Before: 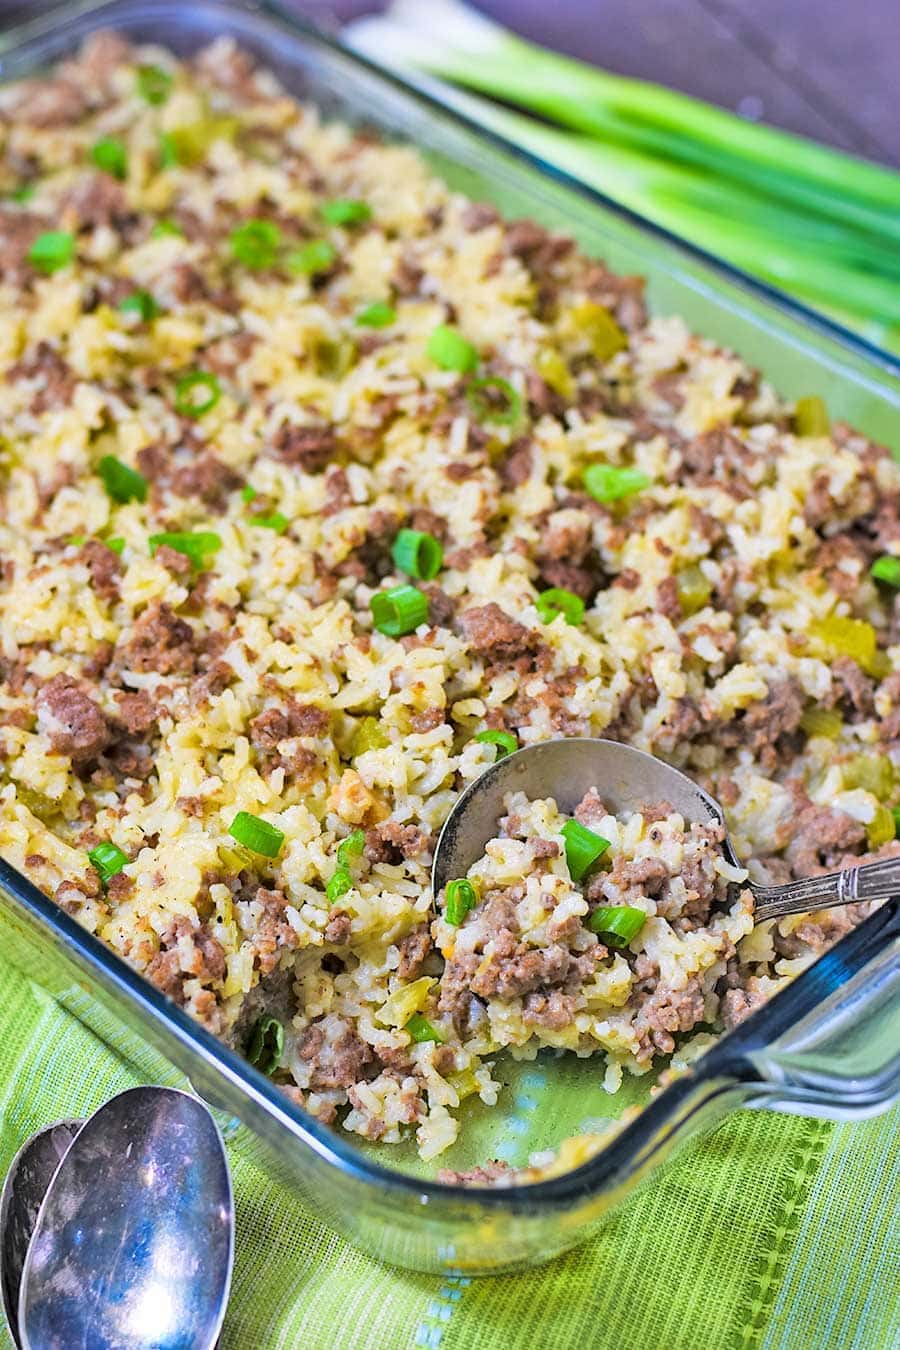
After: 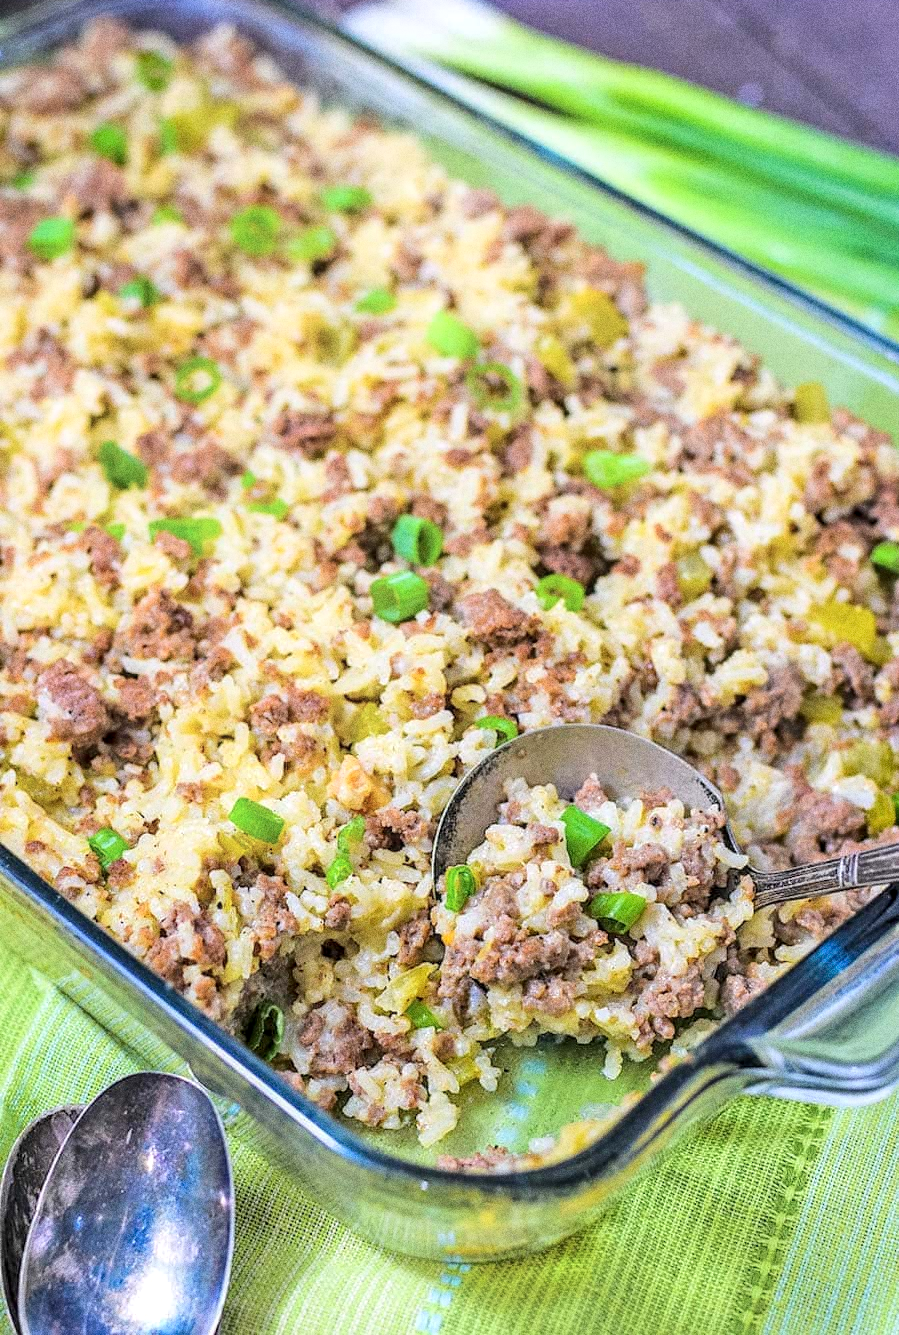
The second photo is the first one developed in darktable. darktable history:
local contrast: on, module defaults
shadows and highlights: shadows -54.3, highlights 86.09, soften with gaussian
crop: top 1.049%, right 0.001%
grain: coarseness 0.09 ISO, strength 40%
